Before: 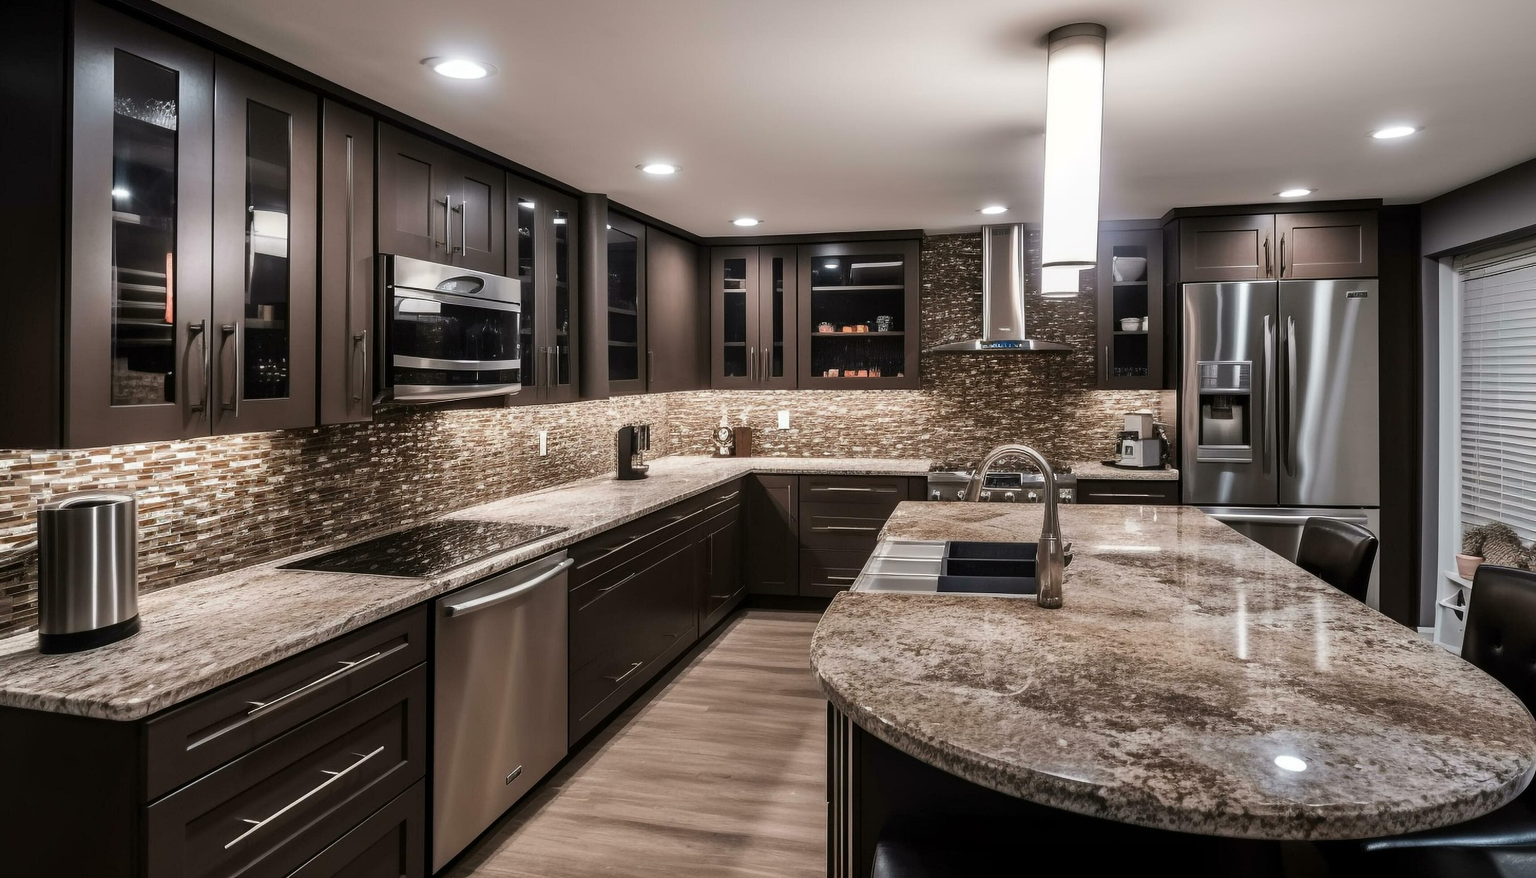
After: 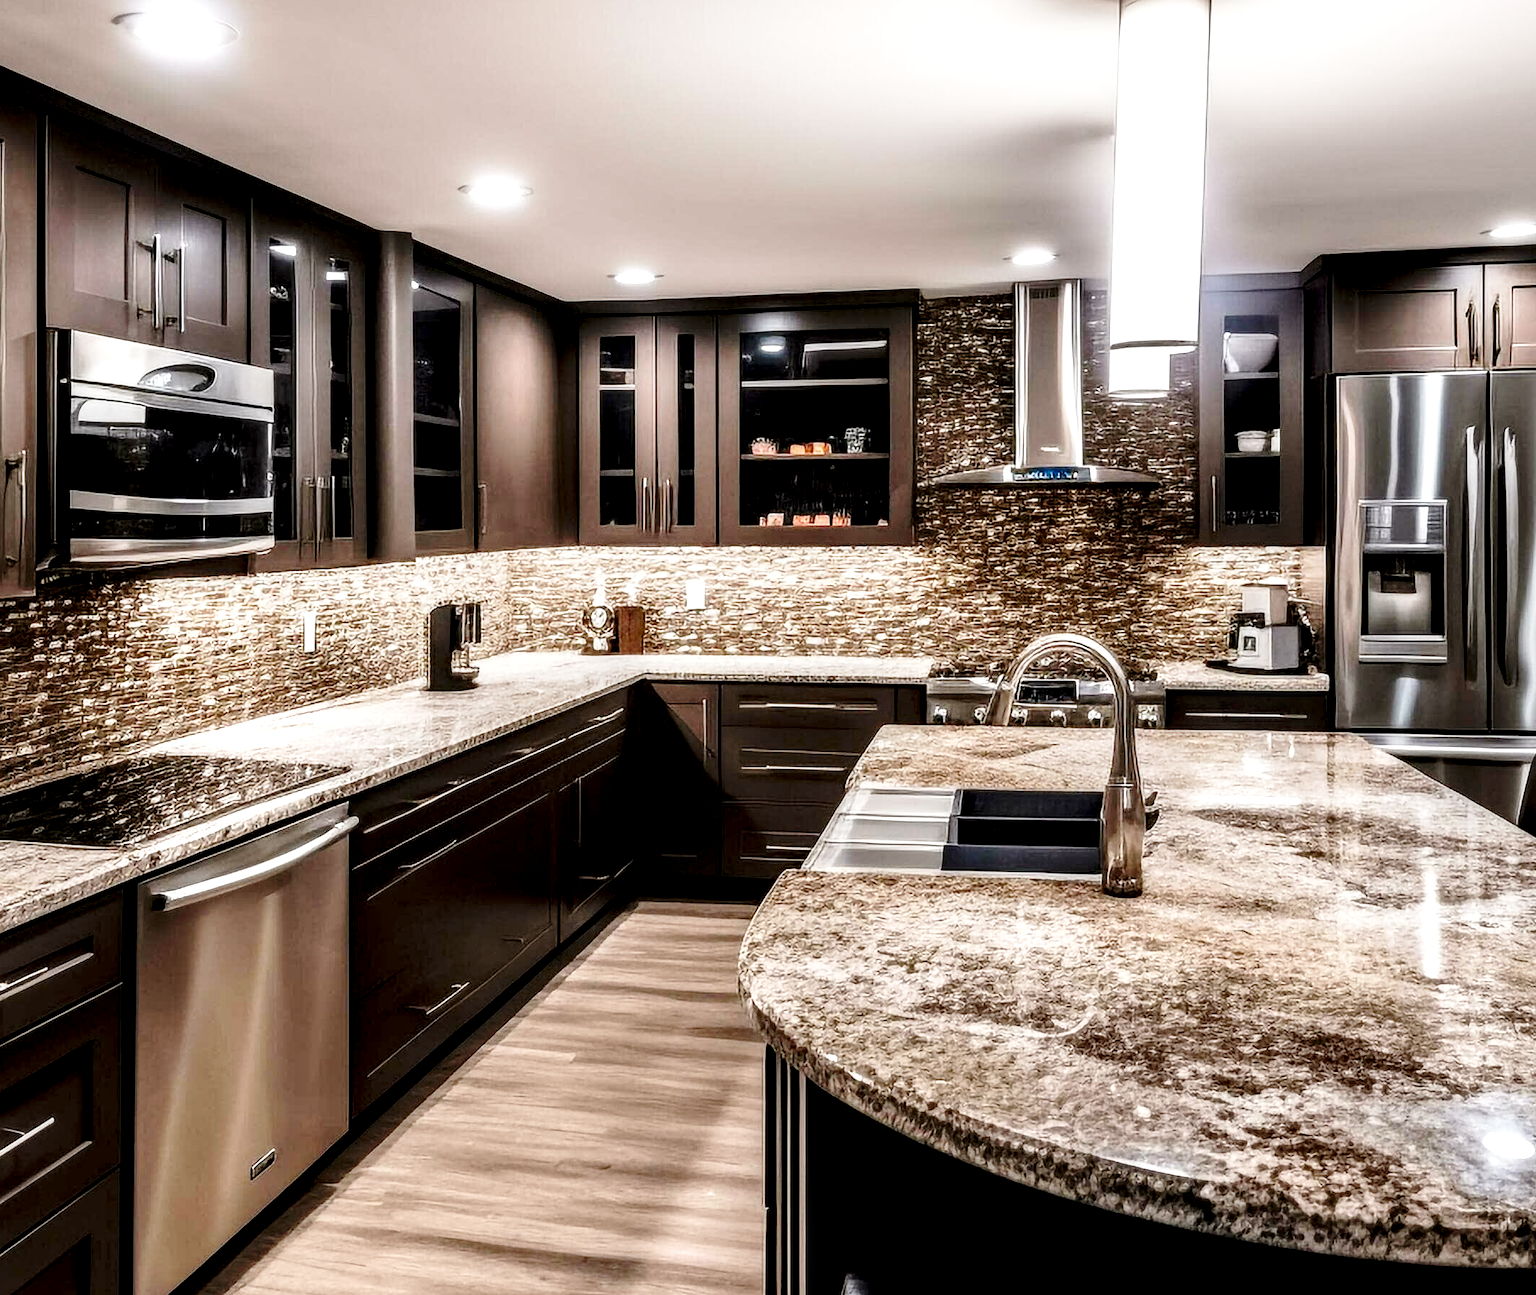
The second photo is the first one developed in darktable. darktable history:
crop and rotate: left 22.835%, top 5.637%, right 14.824%, bottom 2.339%
base curve: curves: ch0 [(0, 0) (0.028, 0.03) (0.121, 0.232) (0.46, 0.748) (0.859, 0.968) (1, 1)], preserve colors none
exposure: black level correction 0.007, exposure 0.159 EV, compensate highlight preservation false
local contrast: detail 155%
